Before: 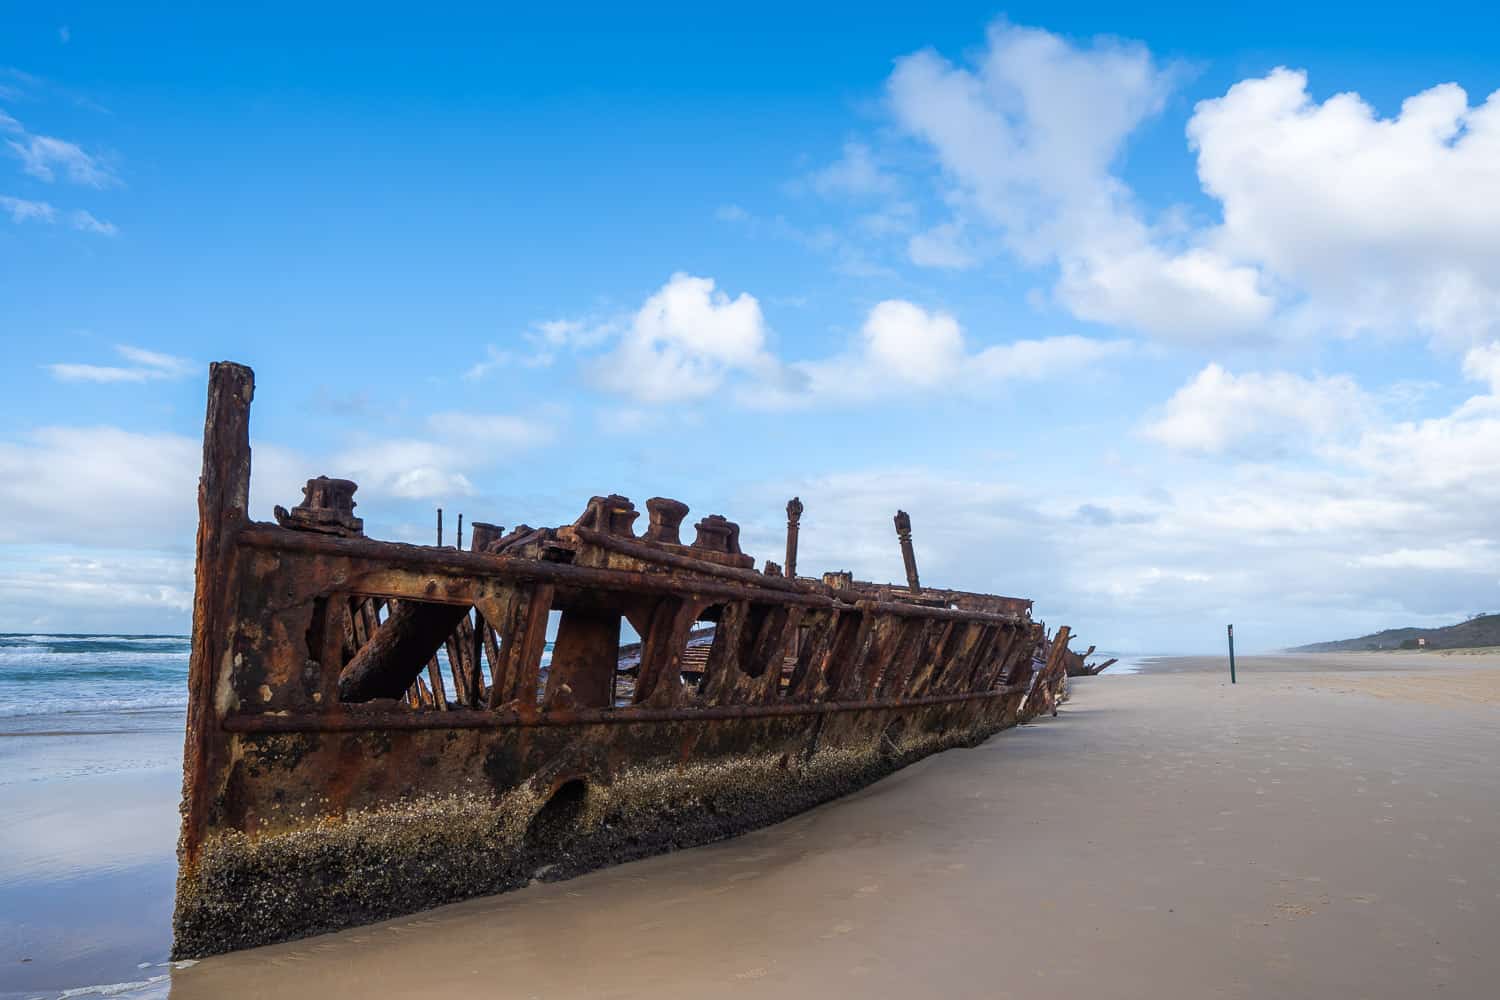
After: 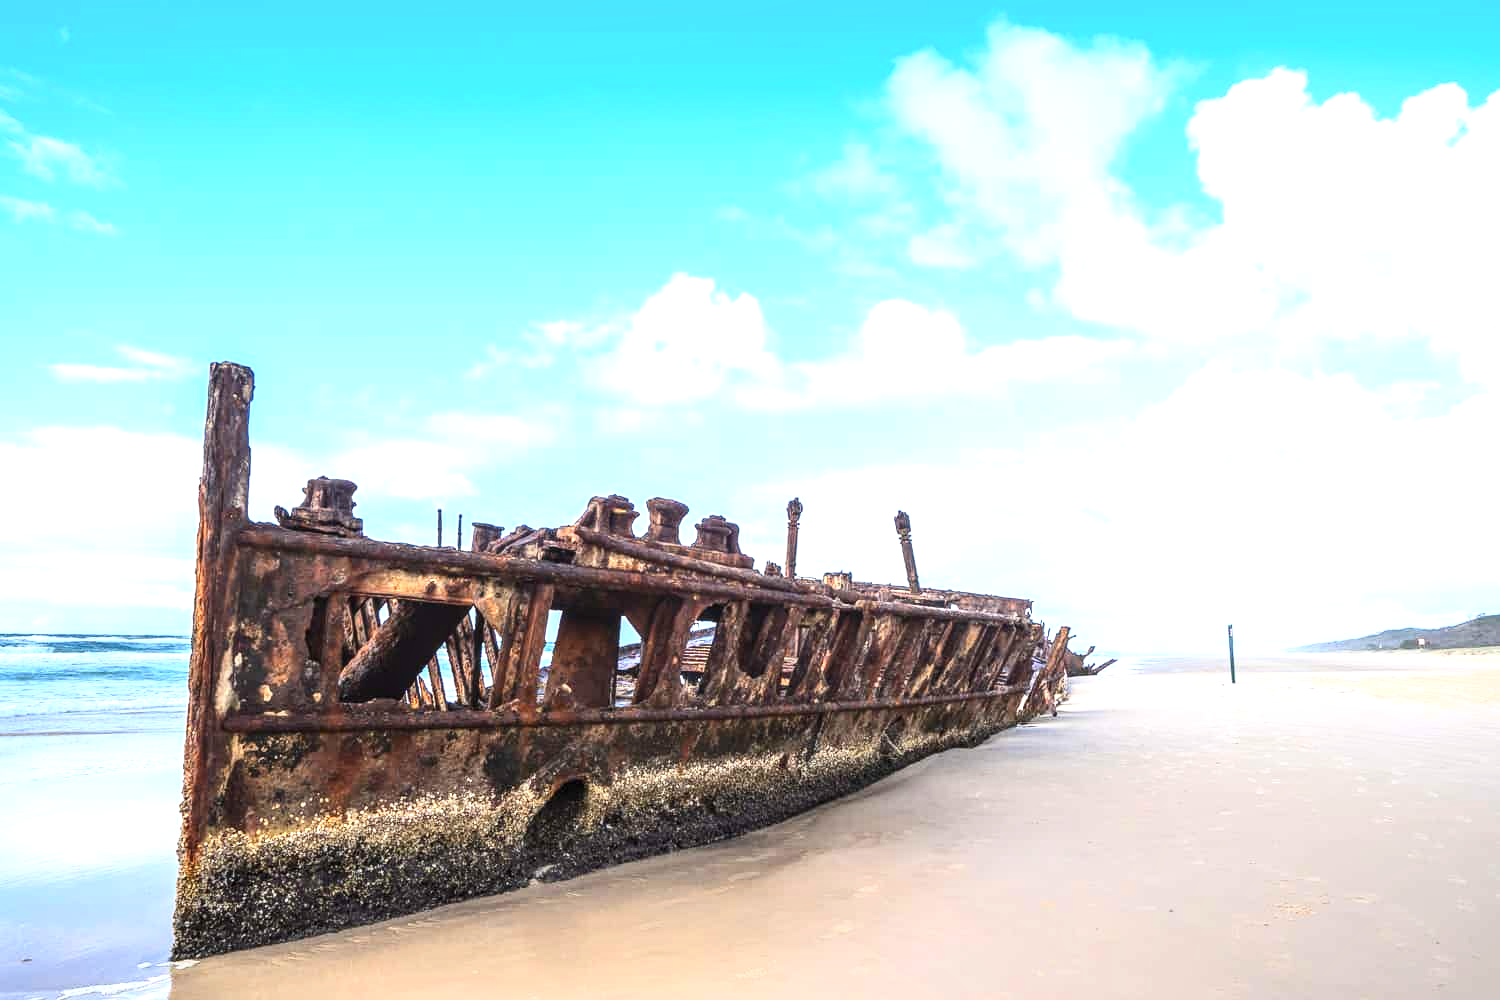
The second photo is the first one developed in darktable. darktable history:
exposure: black level correction 0, exposure 1.405 EV, compensate highlight preservation false
local contrast: on, module defaults
contrast brightness saturation: contrast 0.24, brightness 0.085
